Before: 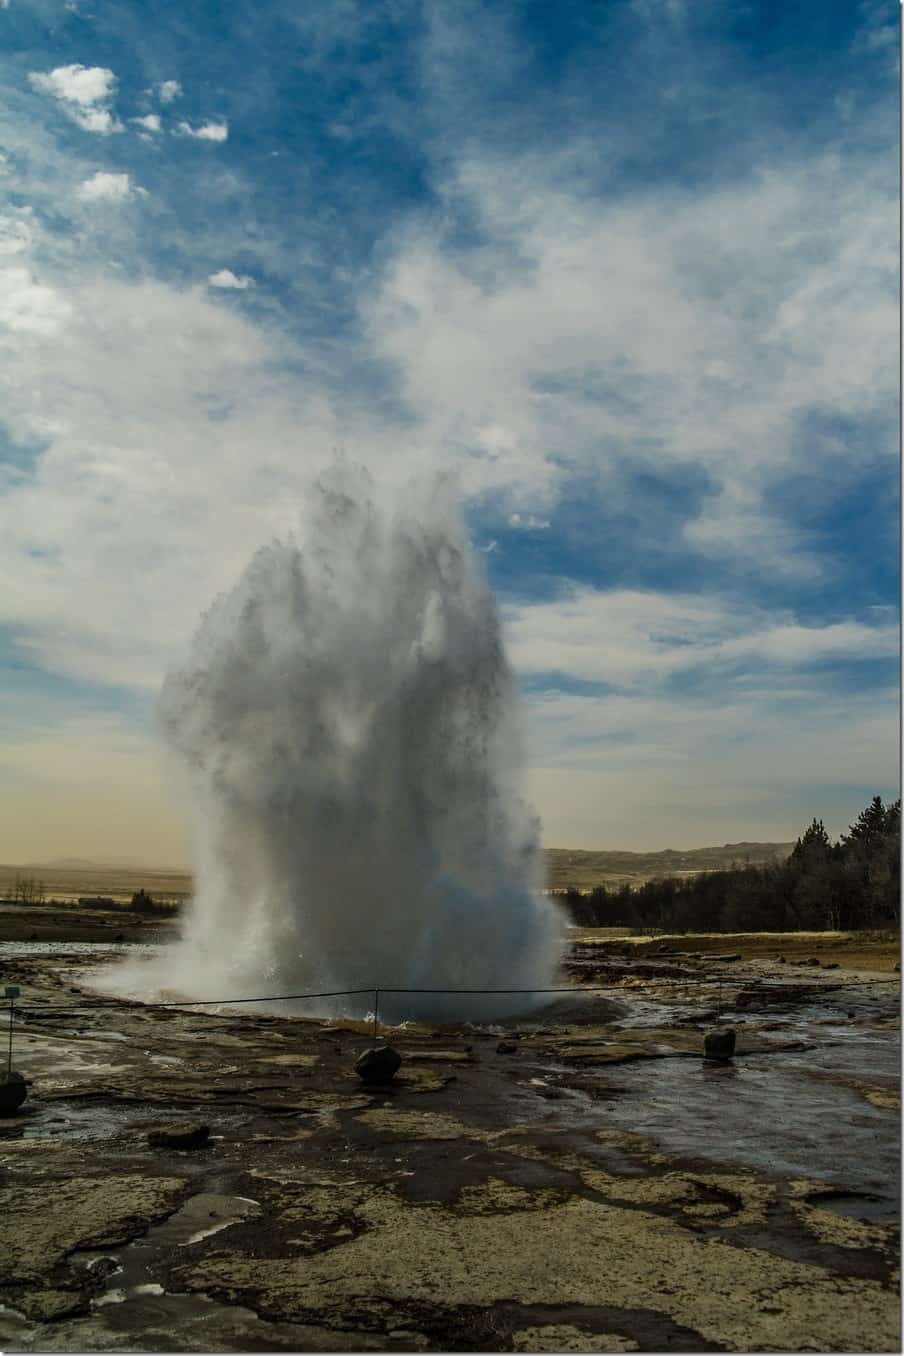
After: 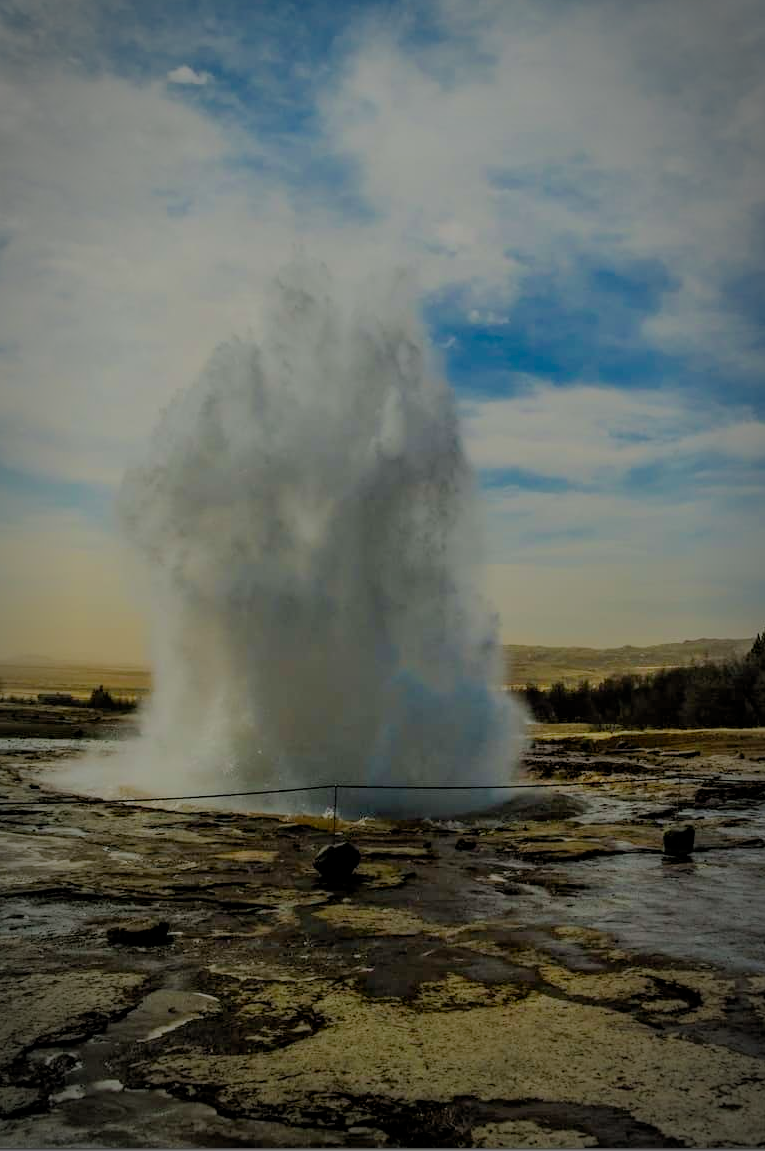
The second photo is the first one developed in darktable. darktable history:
crop and rotate: left 4.634%, top 15.069%, right 10.683%
filmic rgb: black relative exposure -7 EV, white relative exposure 5.99 EV, target black luminance 0%, hardness 2.74, latitude 60.82%, contrast 0.686, highlights saturation mix 10.95%, shadows ↔ highlights balance -0.073%
velvia: strength 31.72%, mid-tones bias 0.206
vignetting: automatic ratio true
